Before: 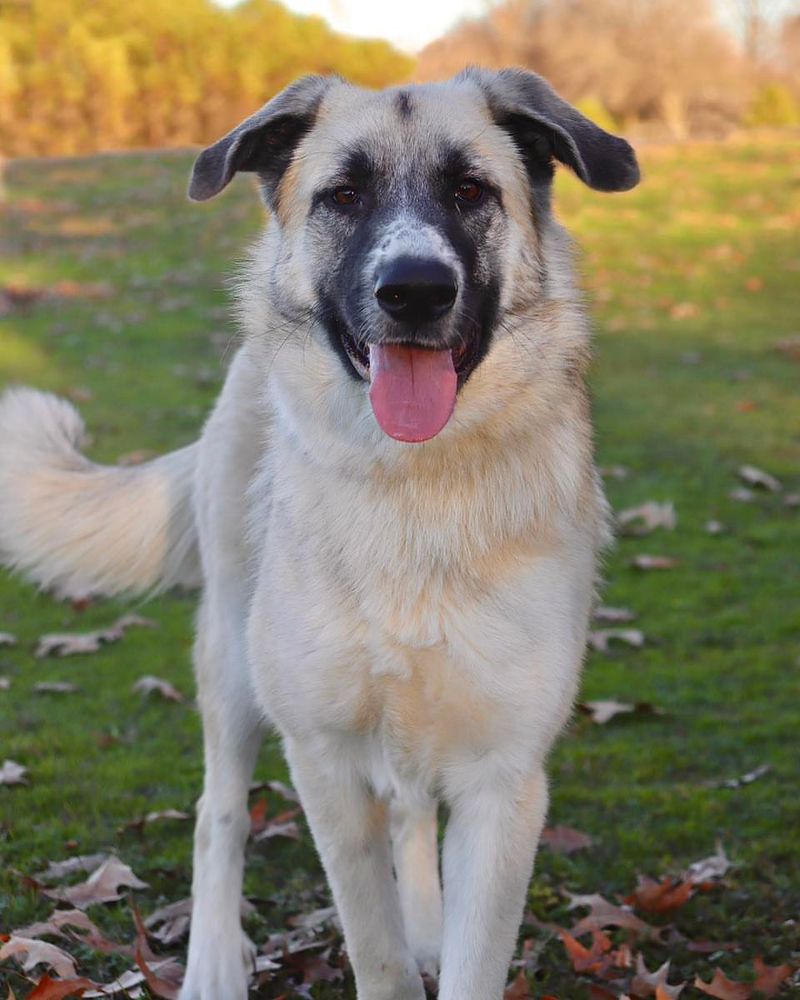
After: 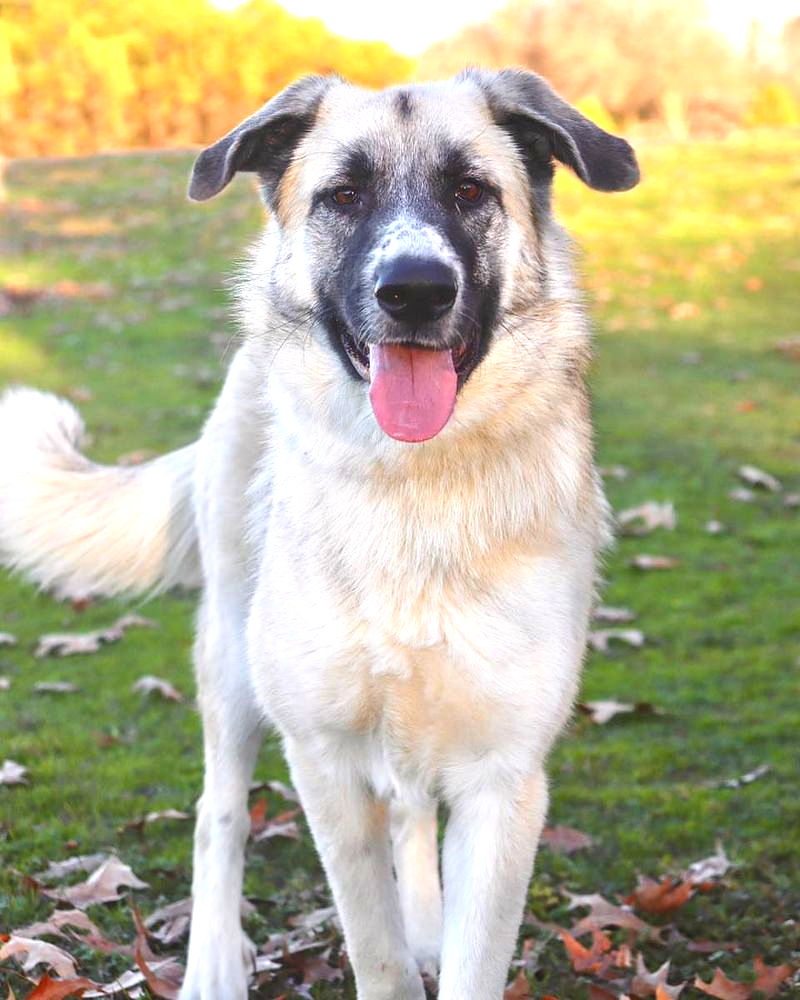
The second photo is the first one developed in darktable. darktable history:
local contrast: detail 109%
exposure: black level correction 0, exposure 1.095 EV, compensate exposure bias true, compensate highlight preservation false
